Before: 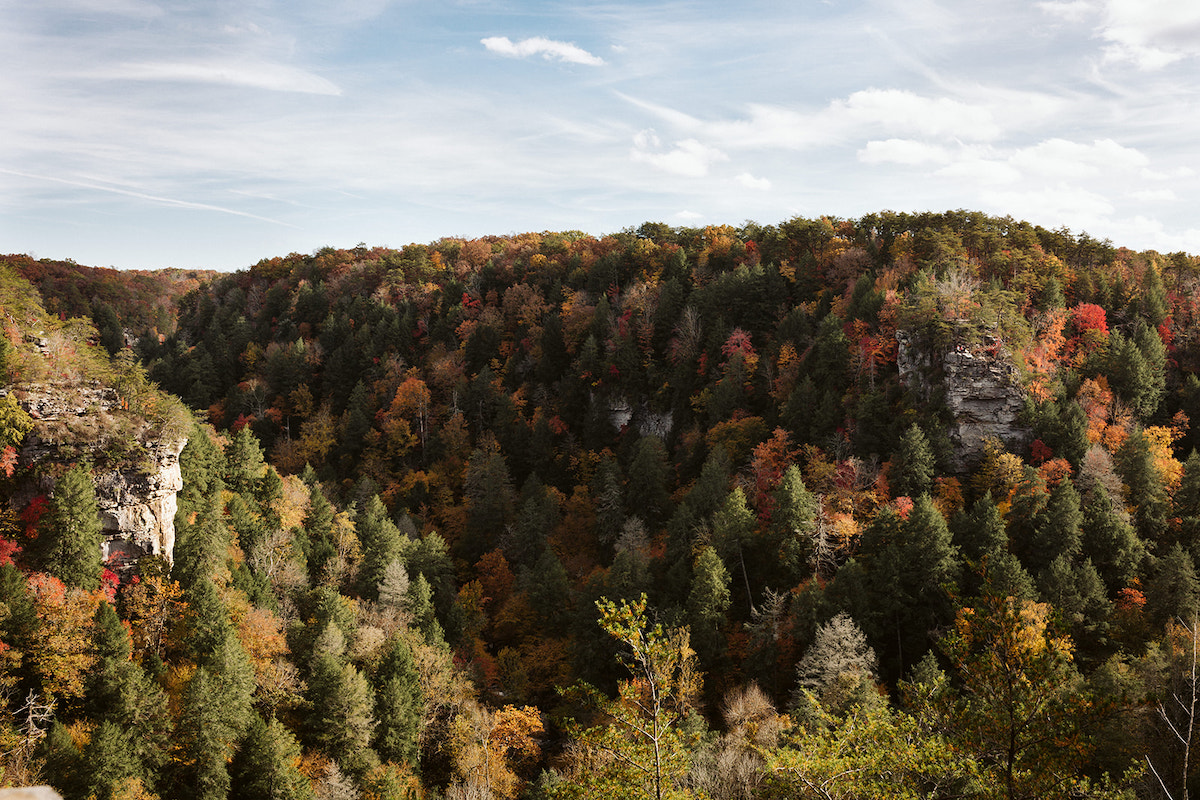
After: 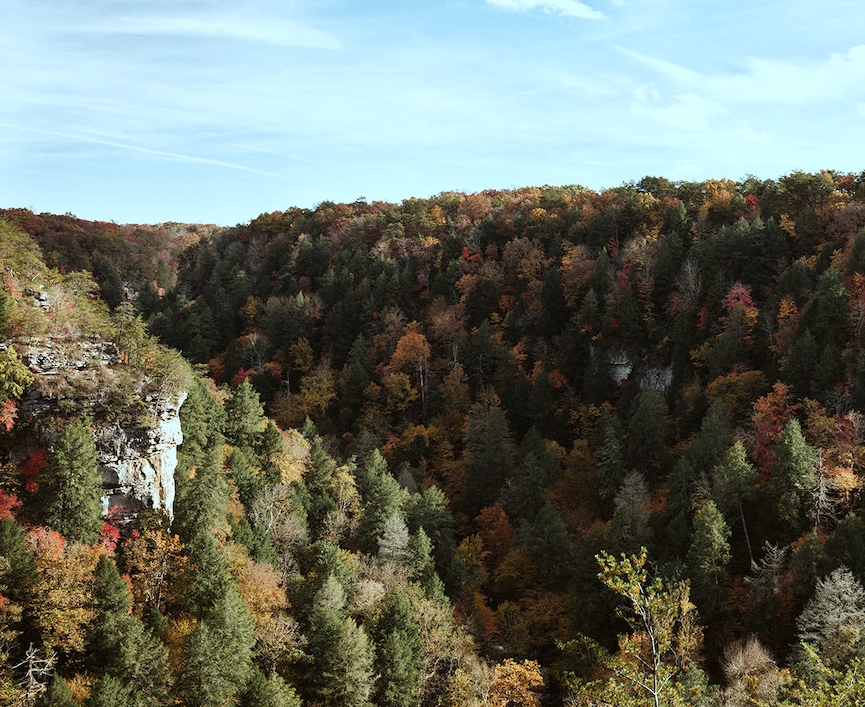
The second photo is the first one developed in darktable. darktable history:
contrast brightness saturation: saturation -0.057
crop: top 5.791%, right 27.837%, bottom 5.761%
shadows and highlights: shadows -1.6, highlights 40.48
color correction: highlights a* -10, highlights b* -10.48
